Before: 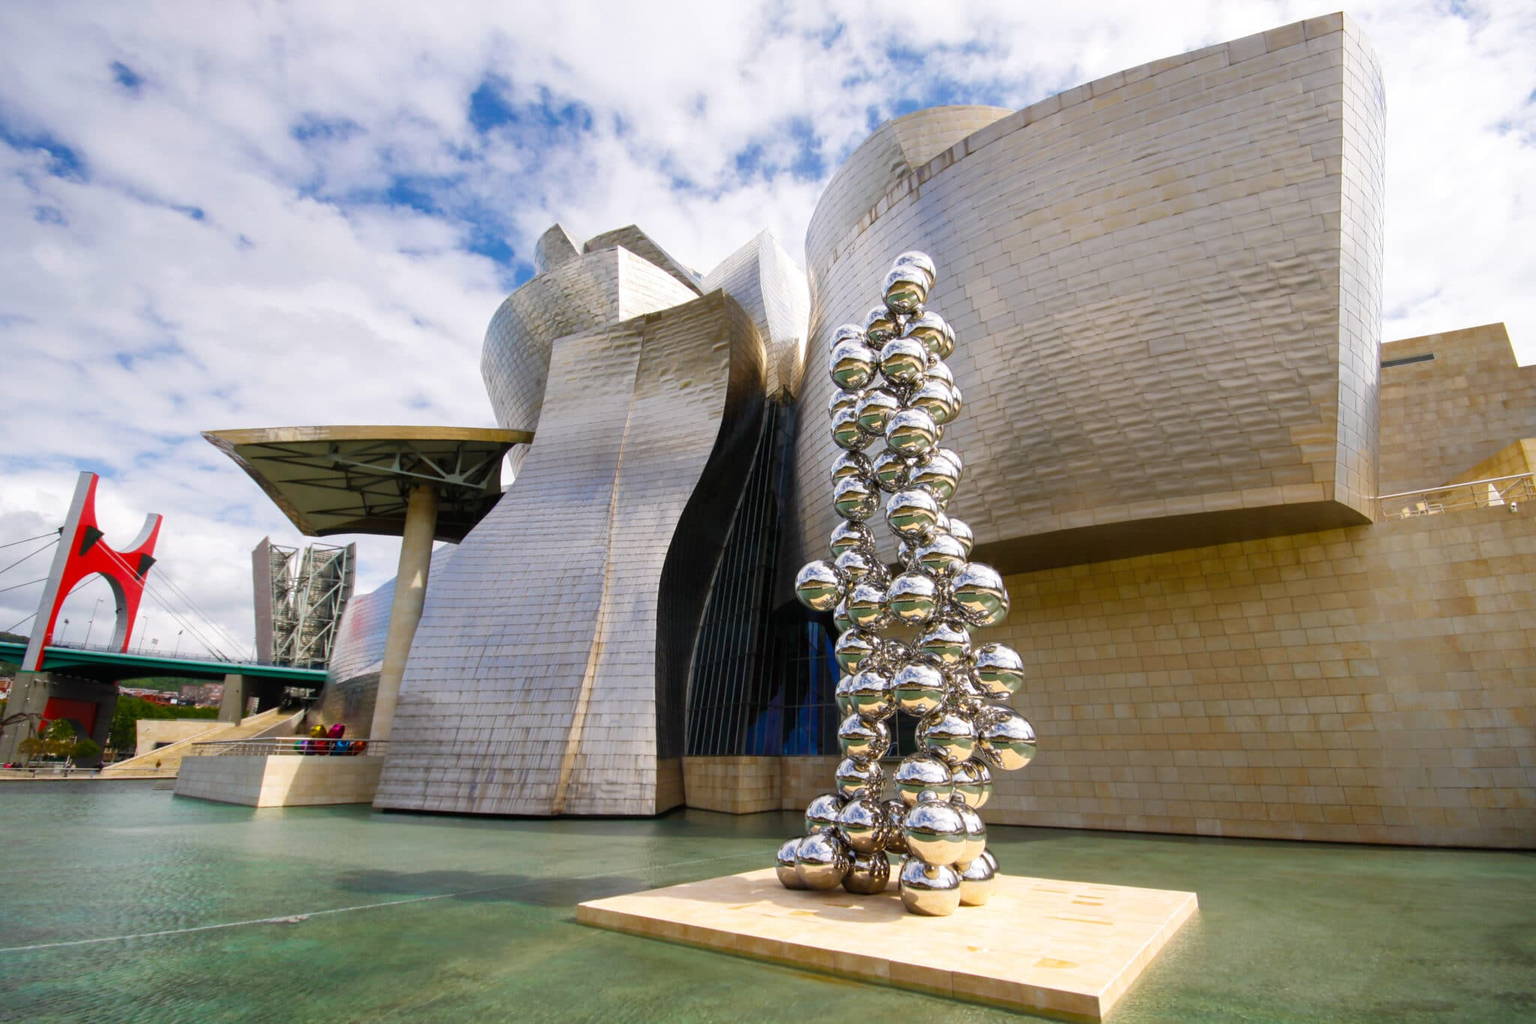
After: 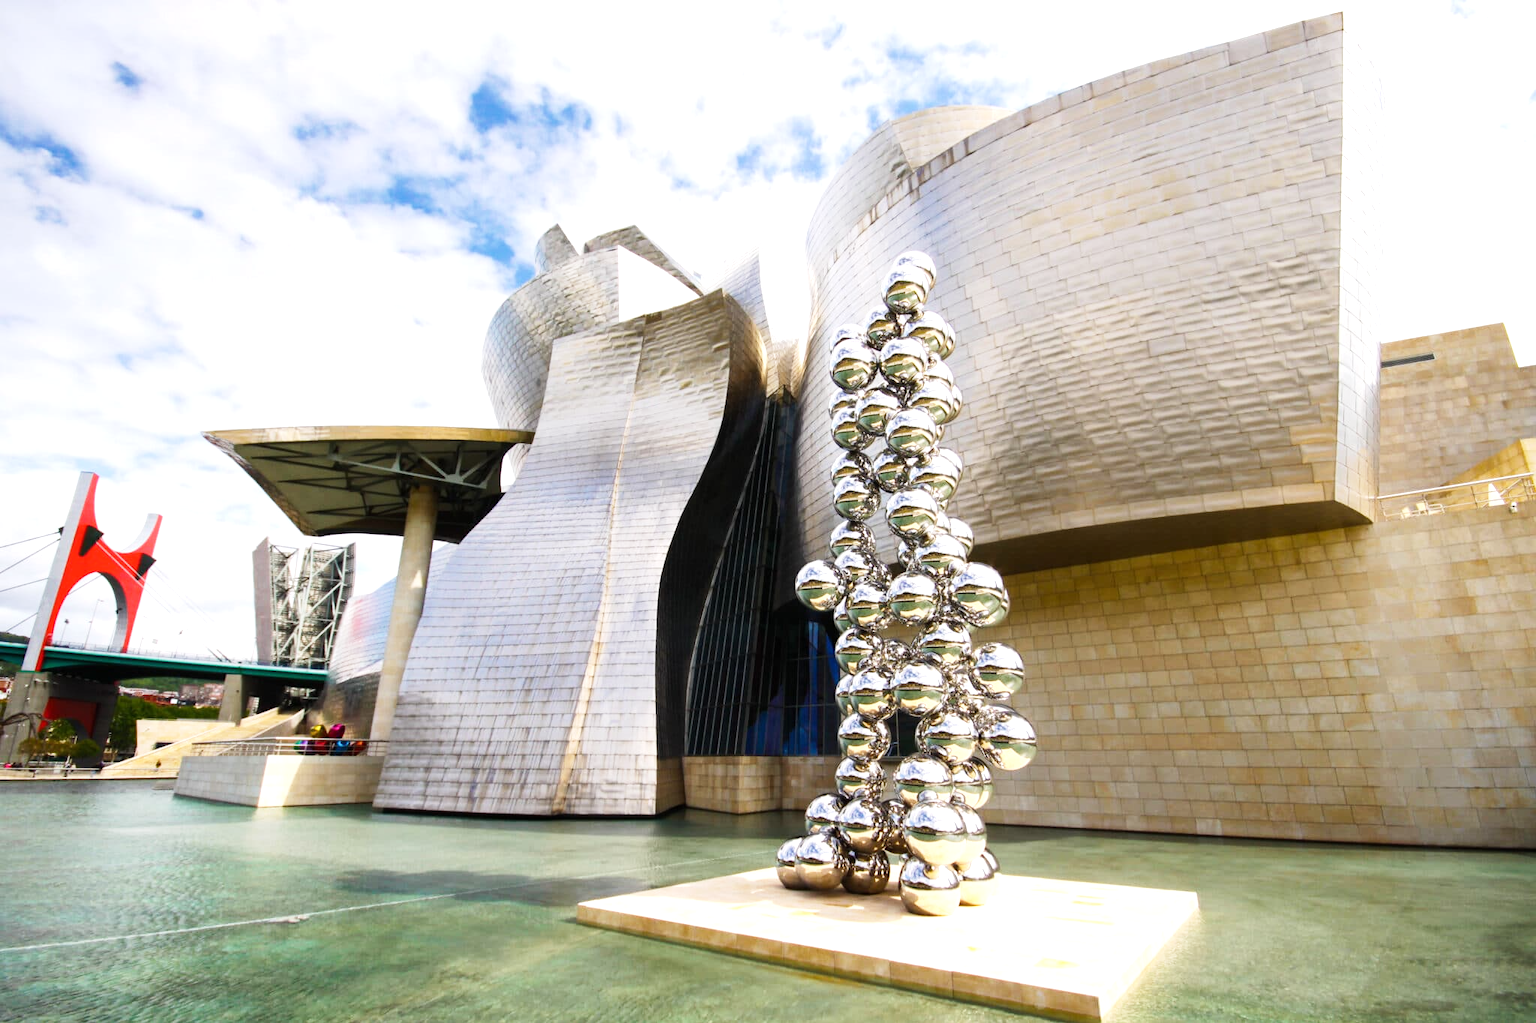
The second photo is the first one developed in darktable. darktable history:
base curve: curves: ch0 [(0, 0) (0.204, 0.334) (0.55, 0.733) (1, 1)], preserve colors none
tone equalizer: -8 EV -0.75 EV, -7 EV -0.7 EV, -6 EV -0.6 EV, -5 EV -0.4 EV, -3 EV 0.4 EV, -2 EV 0.6 EV, -1 EV 0.7 EV, +0 EV 0.75 EV, edges refinement/feathering 500, mask exposure compensation -1.57 EV, preserve details no
